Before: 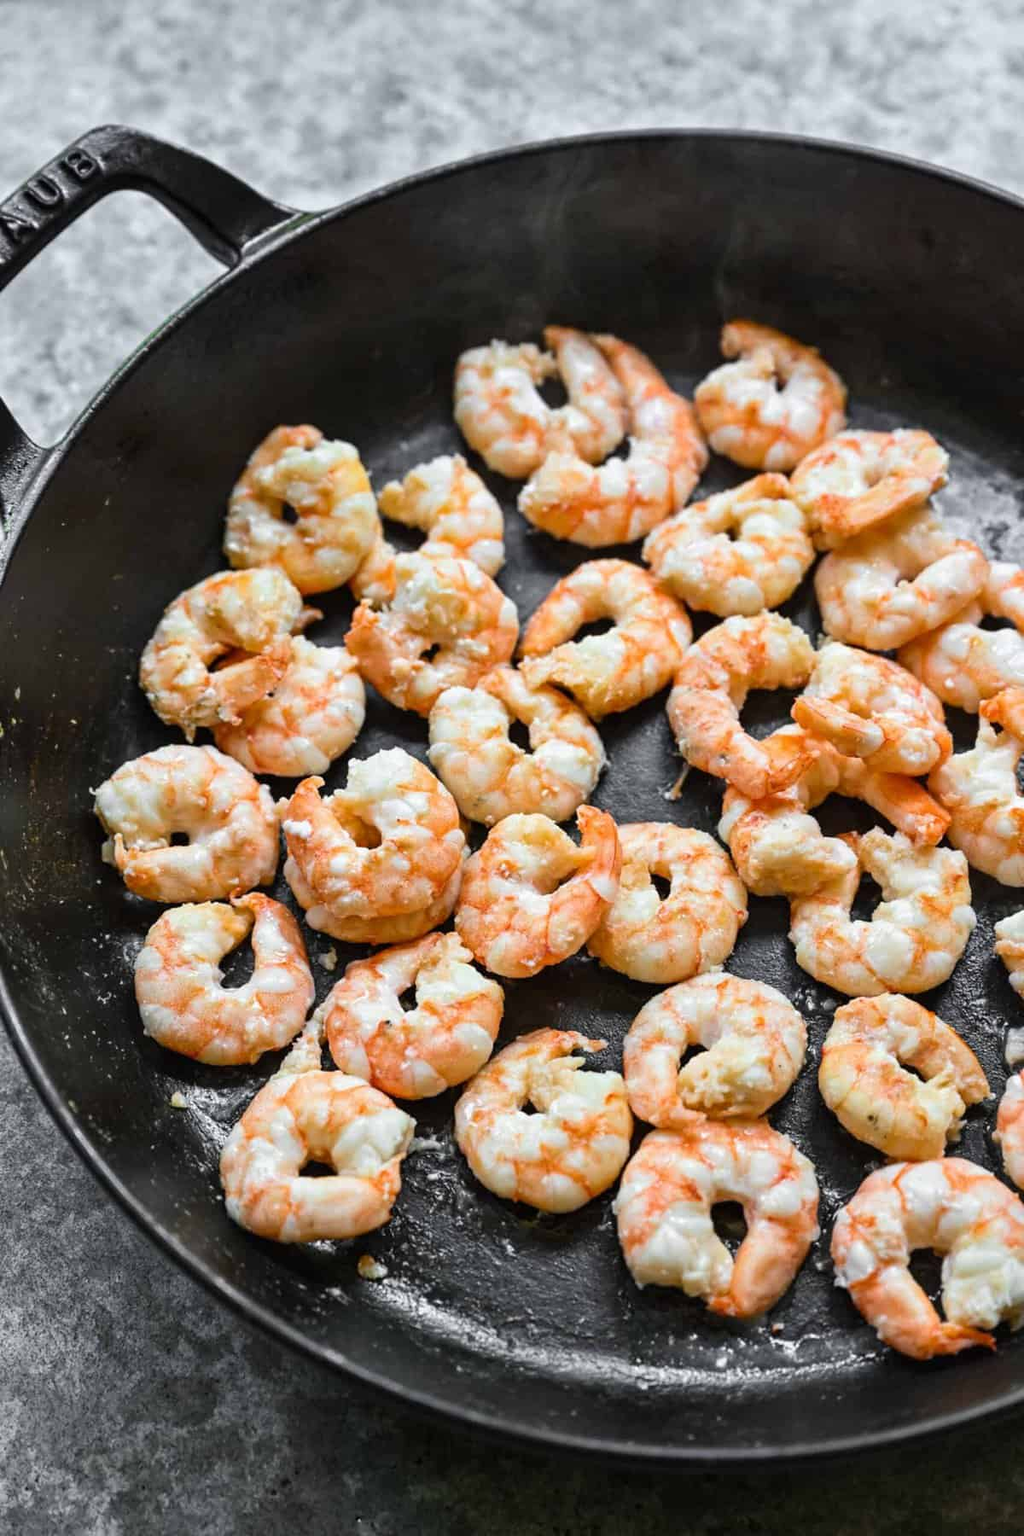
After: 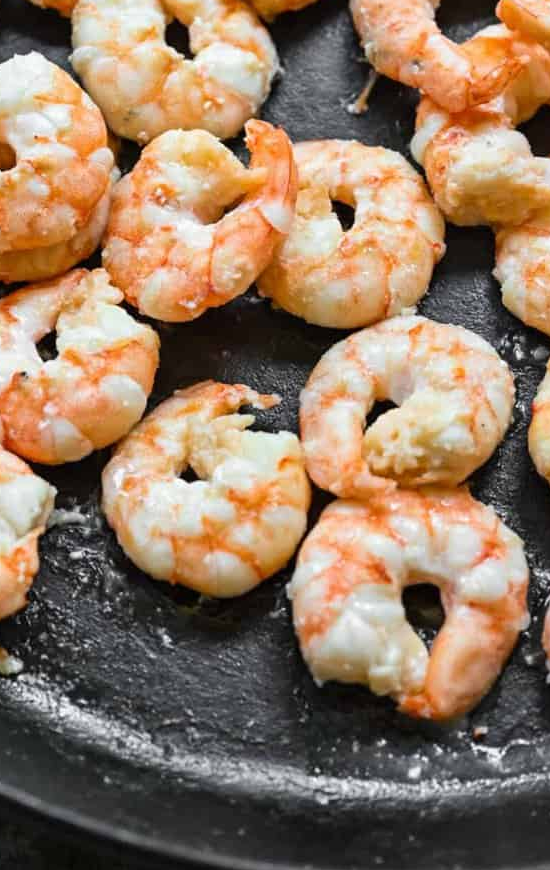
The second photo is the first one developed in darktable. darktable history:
crop: left 35.976%, top 45.819%, right 18.162%, bottom 5.807%
color correction: highlights a* -0.137, highlights b* 0.137
